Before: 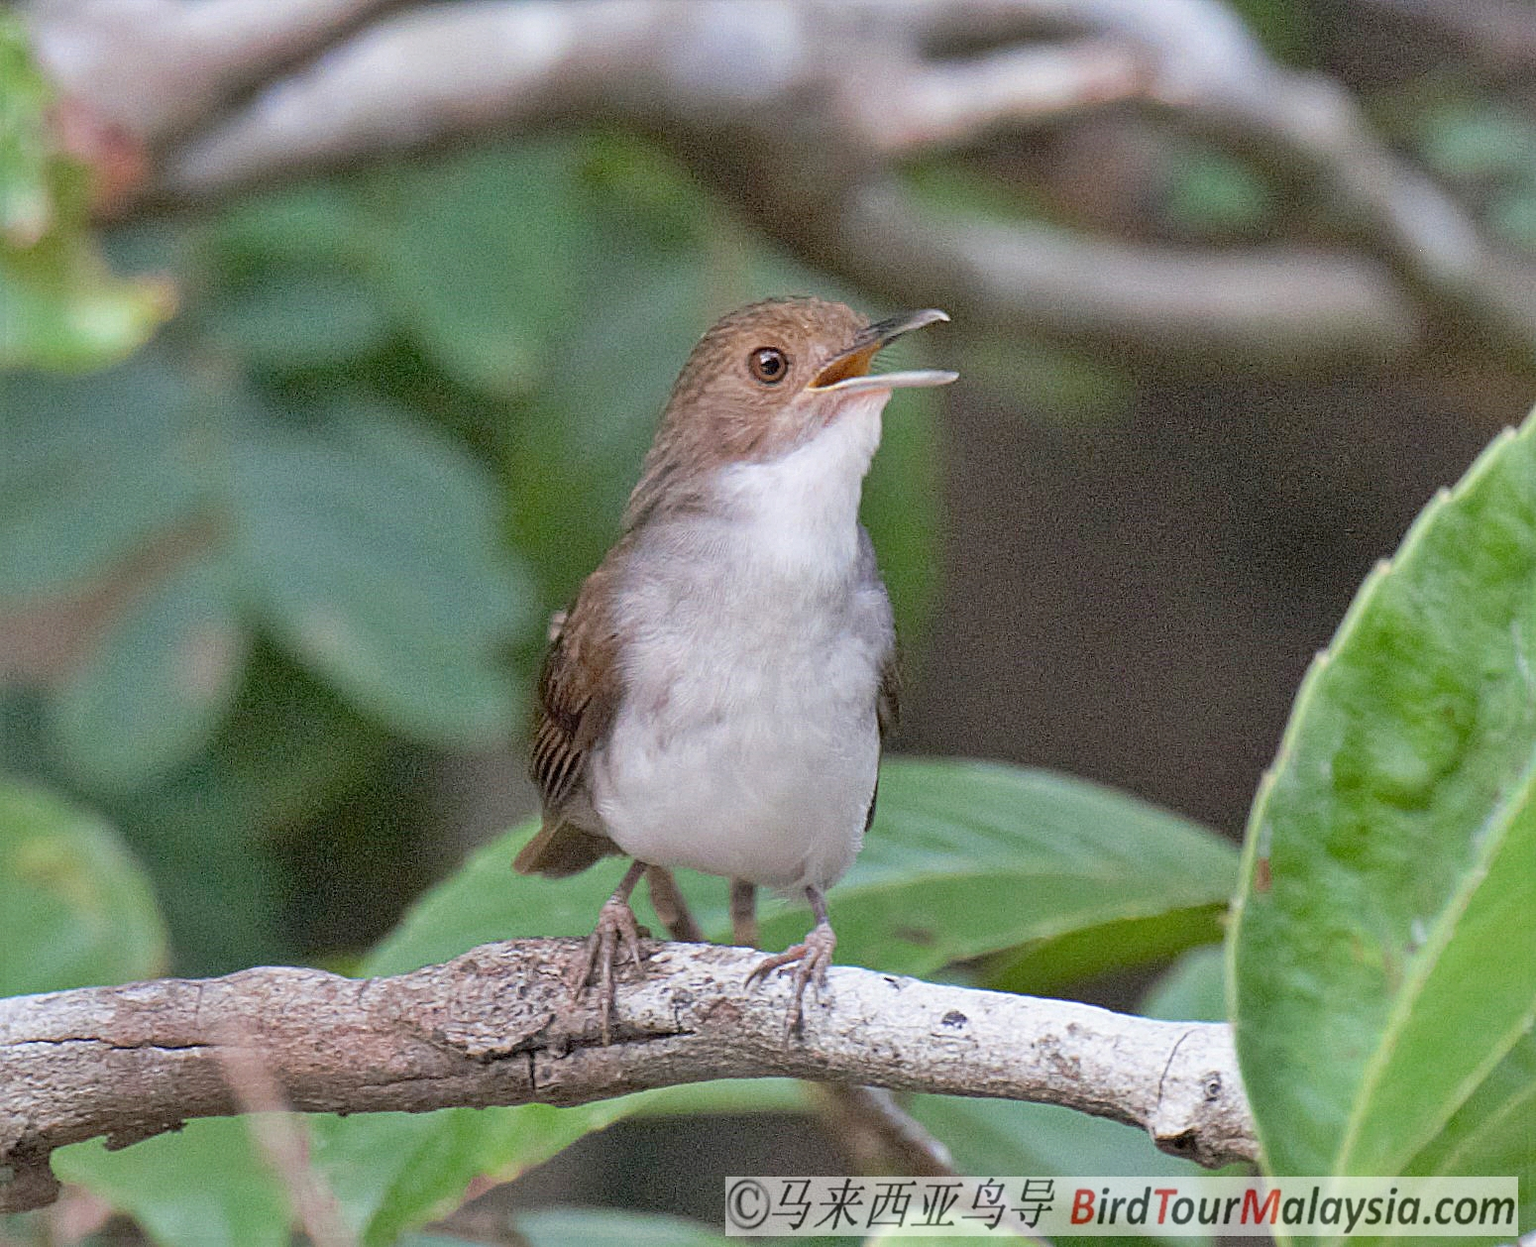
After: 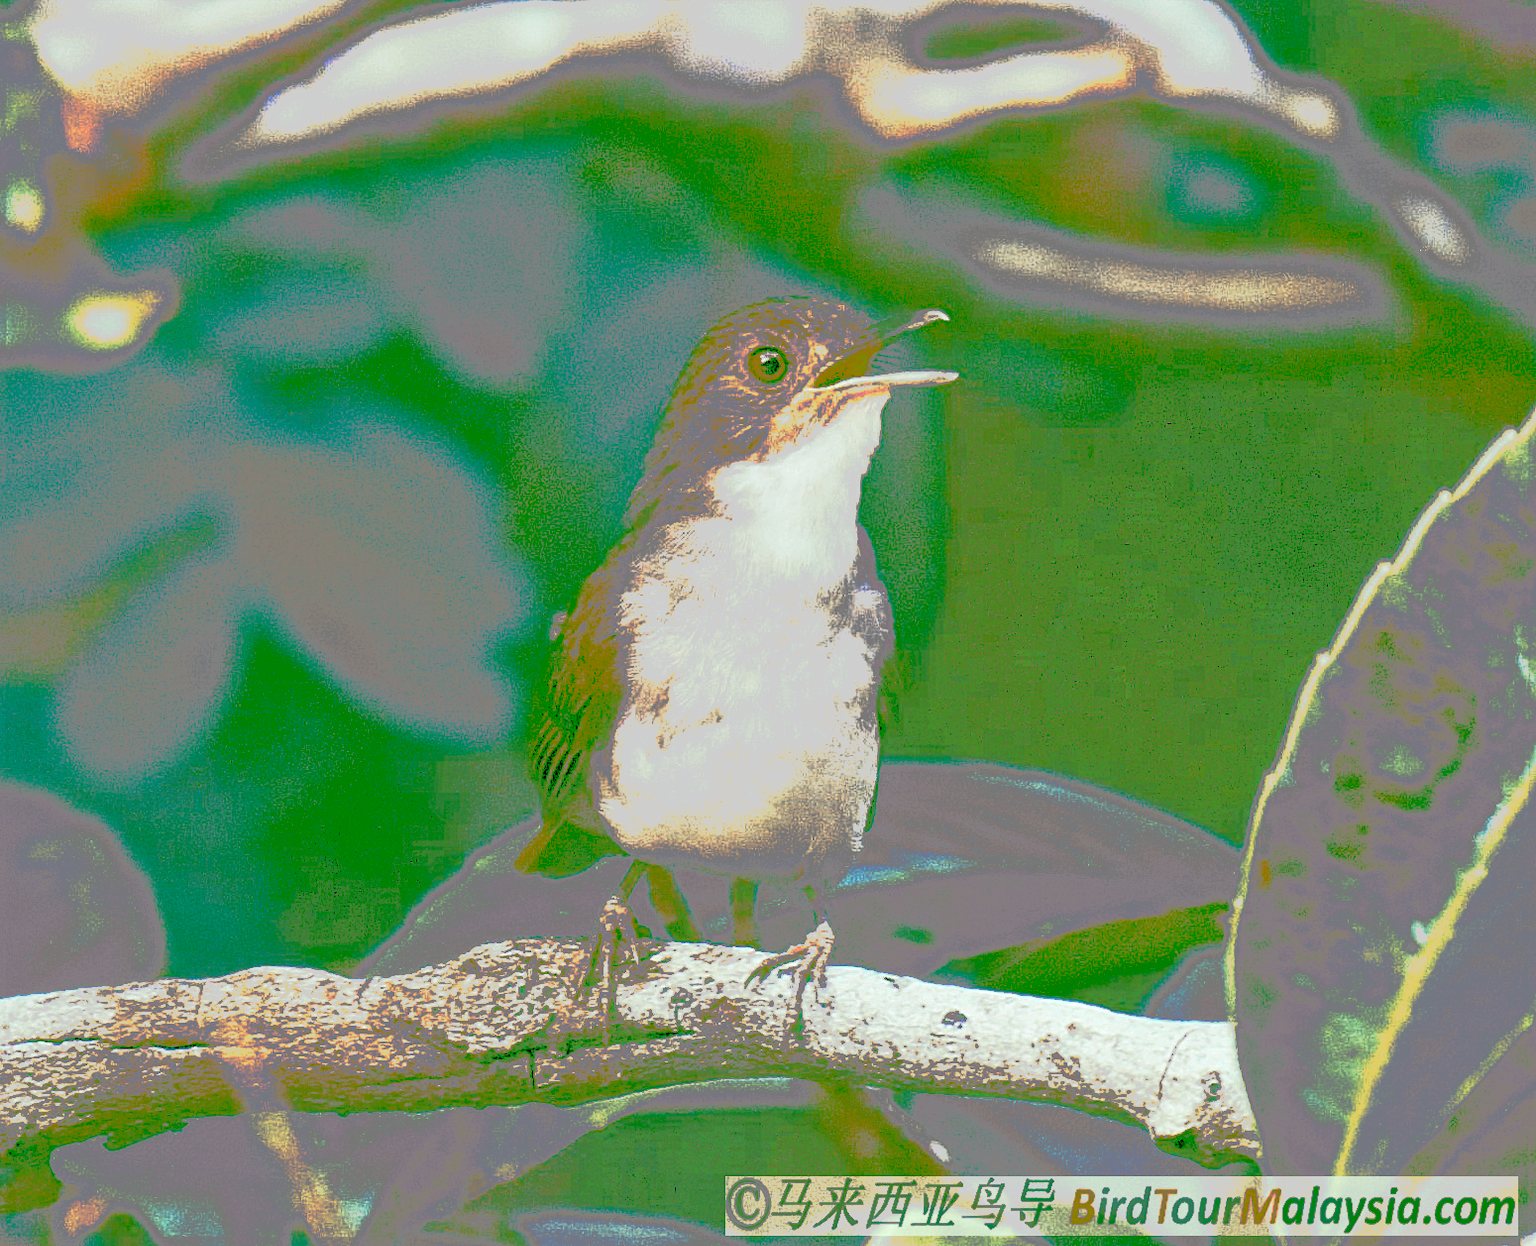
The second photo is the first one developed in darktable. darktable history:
tone curve: curves: ch0 [(0, 0) (0.003, 0.011) (0.011, 0.043) (0.025, 0.133) (0.044, 0.226) (0.069, 0.303) (0.1, 0.371) (0.136, 0.429) (0.177, 0.482) (0.224, 0.516) (0.277, 0.539) (0.335, 0.535) (0.399, 0.517) (0.468, 0.498) (0.543, 0.523) (0.623, 0.655) (0.709, 0.83) (0.801, 0.827) (0.898, 0.89) (1, 1)], preserve colors none
color look up table: target L [94.44, 93.17, 93.6, 89.6, 87.05, 68.68, 65.87, 66.23, 57.86, 19.65, 18.67, 50.83, 200.23, 85.79, 83.37, 70.73, 61.89, 59.68, 39.67, 62.84, 47.56, 3.242, 2.336, 0, 95.7, 87.47, 83.49, 72.7, 63.51, 68.95, 70.57, 58.49, 58.26, 22.68, 61.25, 36.7, 52.22, 50.91, 9.157, 51.69, 50.27, 50.95, 3.667, 5.075, 79.28, 68.12, 77.4, 20.93, 19.37], target a [-8.69, -24.06, -10.73, -67.87, -79.91, -11.69, -25.95, -32.03, 3.971, -15.13, -28.56, -108.13, 0, 7.55, 0.006, 45.04, 11.96, 10.89, 93.45, 11.76, -100.36, 9.671, 7.109, 0, 5.133, 9.215, 4.003, 54.21, 0.898, 47.27, 57.36, 14.8, 12.28, 29.47, 5.359, 89.86, -84.53, -101.89, 73.39, -90.85, -87.59, -103.61, 37.07, -4.893, -48.98, -10.59, -51.07, 1.048, -3.181], target b [56.55, 47.75, 140.89, 123.61, 43.96, 10.34, 10.54, 99.5, 92.16, 9.147, 25.92, 78.25, 0, 47.06, 32.08, 15.37, 97.49, 83.02, 64.06, 79.2, 75.22, 4.579, -2.904, 0, -3.784, -0.566, -21.11, -23.06, -0.686, 8.675, -25.95, -55.26, -4.746, -120.74, 68.36, 31.99, -10.45, 60.37, -146.31, -11.3, -22.8, 73.97, -89.16, -1.824, -15.89, -47.14, 12.54, -72.45, -66.13], num patches 49
